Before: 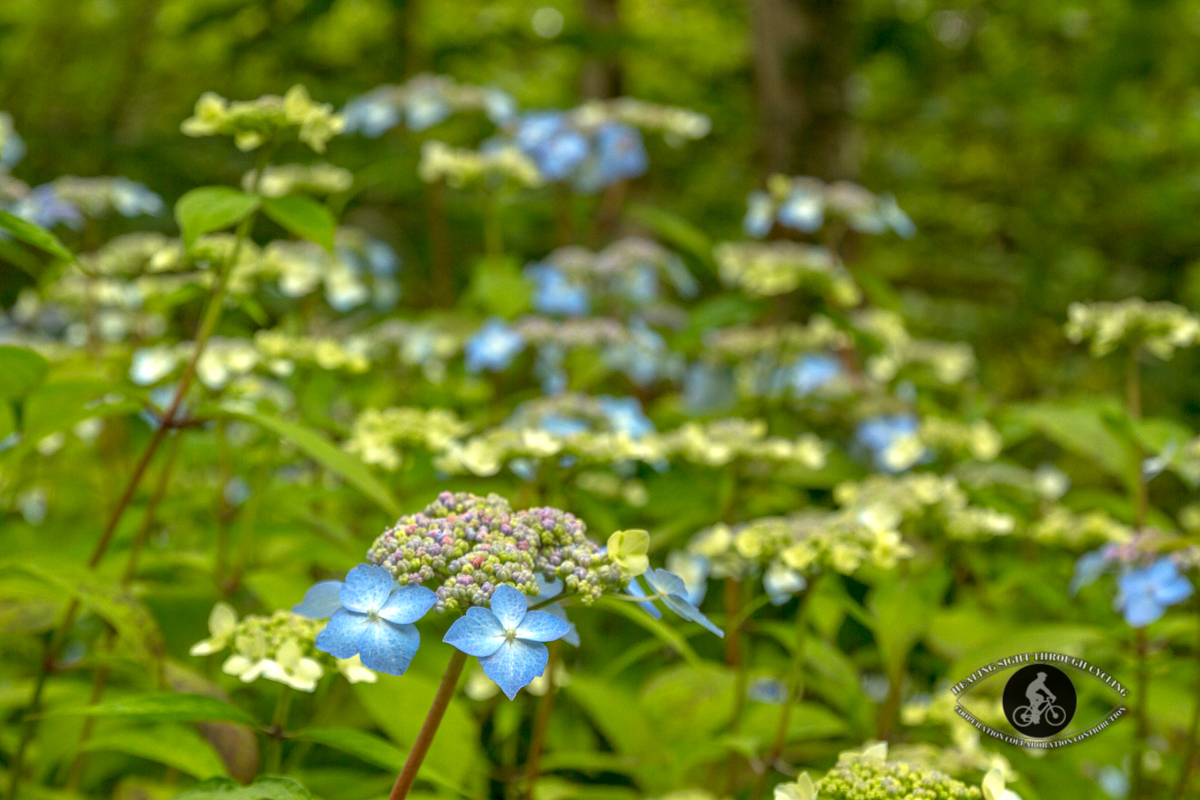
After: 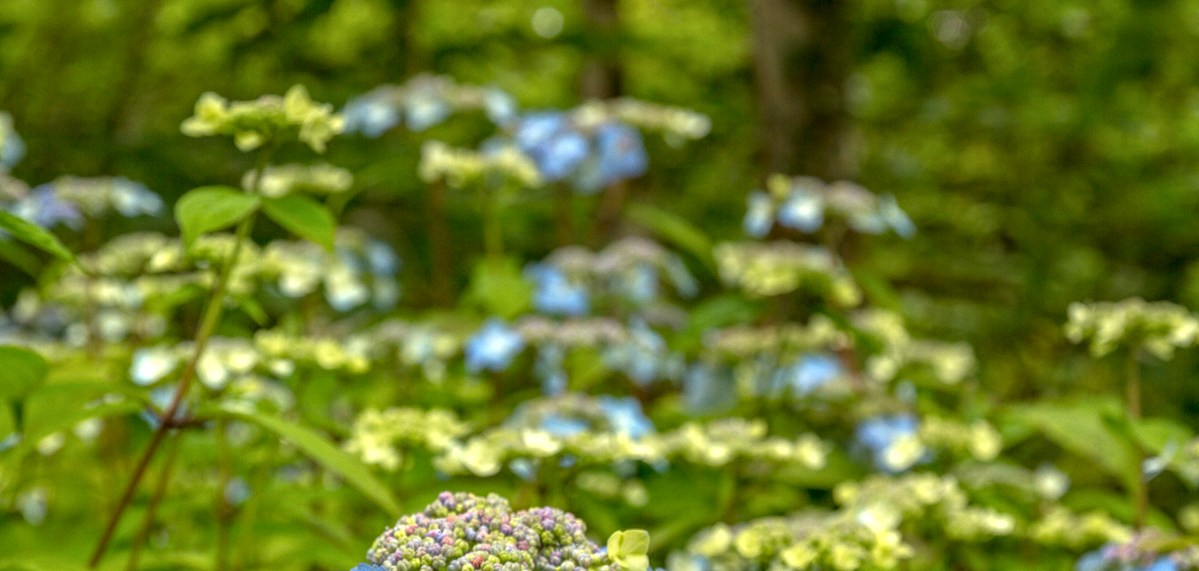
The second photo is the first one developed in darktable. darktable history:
crop: bottom 28.619%
color correction: highlights a* -0.106, highlights b* 0.083
local contrast: on, module defaults
